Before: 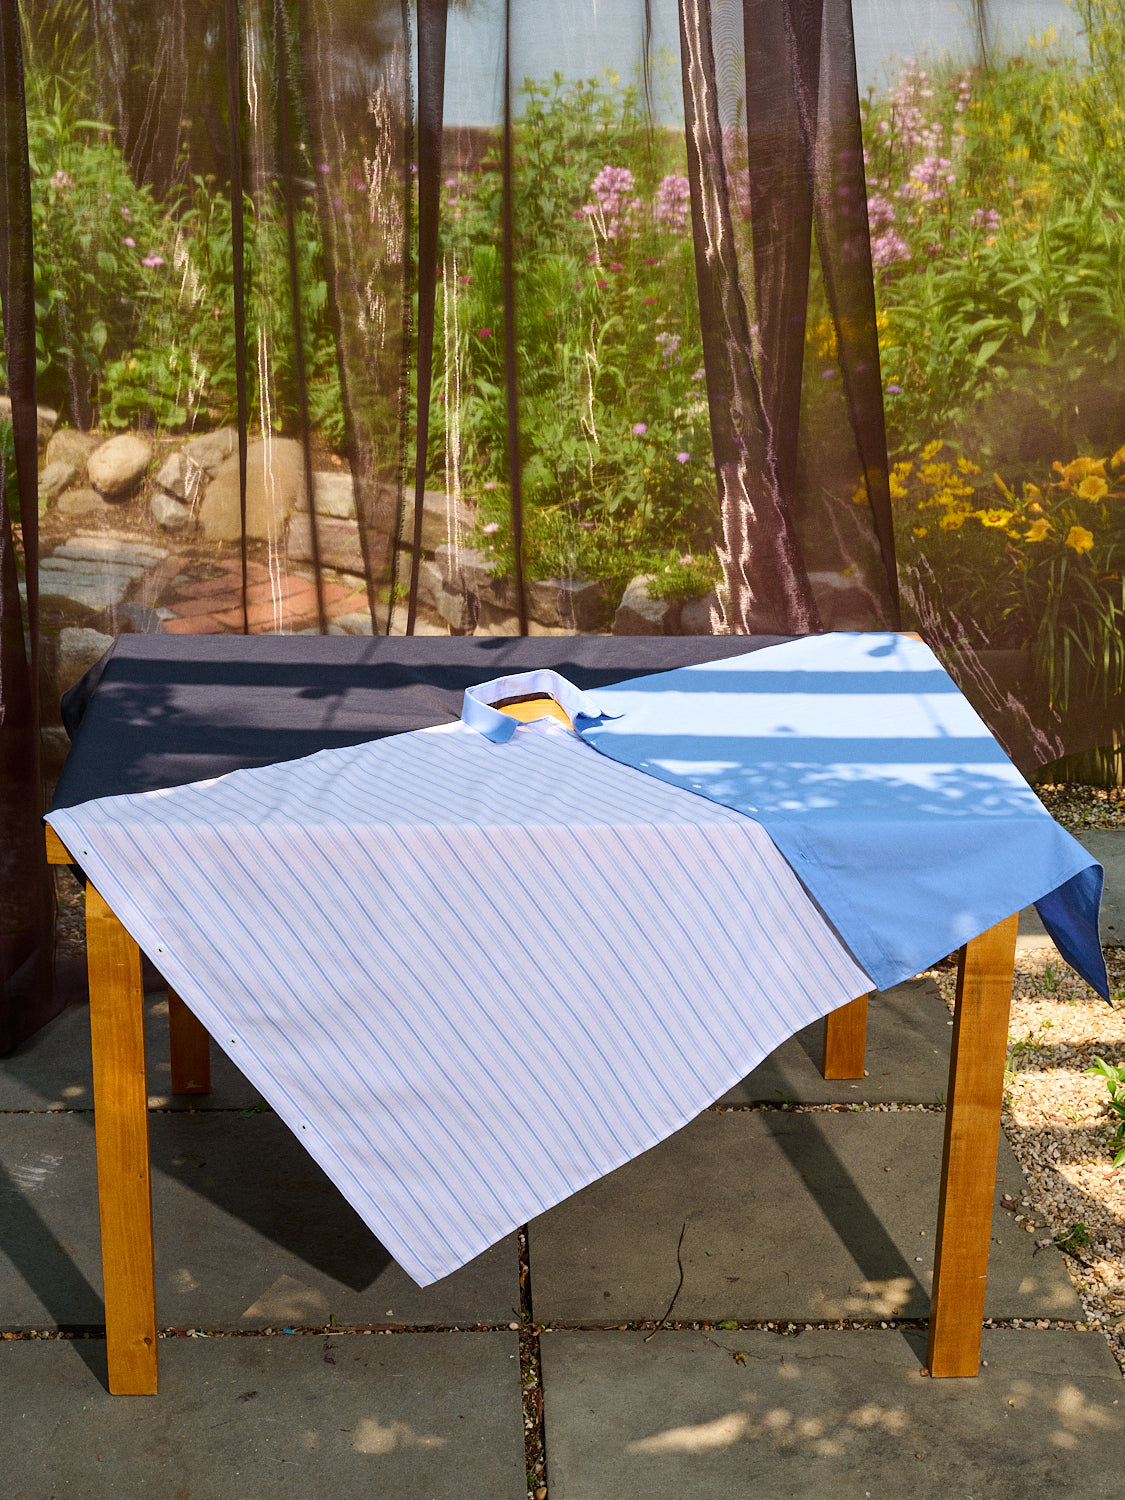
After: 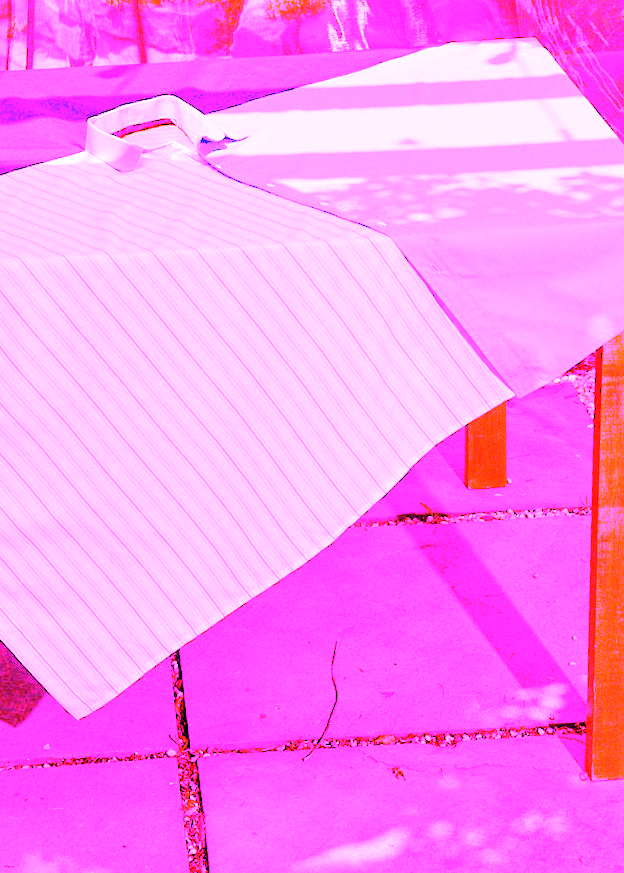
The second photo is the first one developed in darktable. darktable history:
crop: left 34.479%, top 38.822%, right 13.718%, bottom 5.172%
rotate and perspective: rotation -3.18°, automatic cropping off
white balance: red 8, blue 8
